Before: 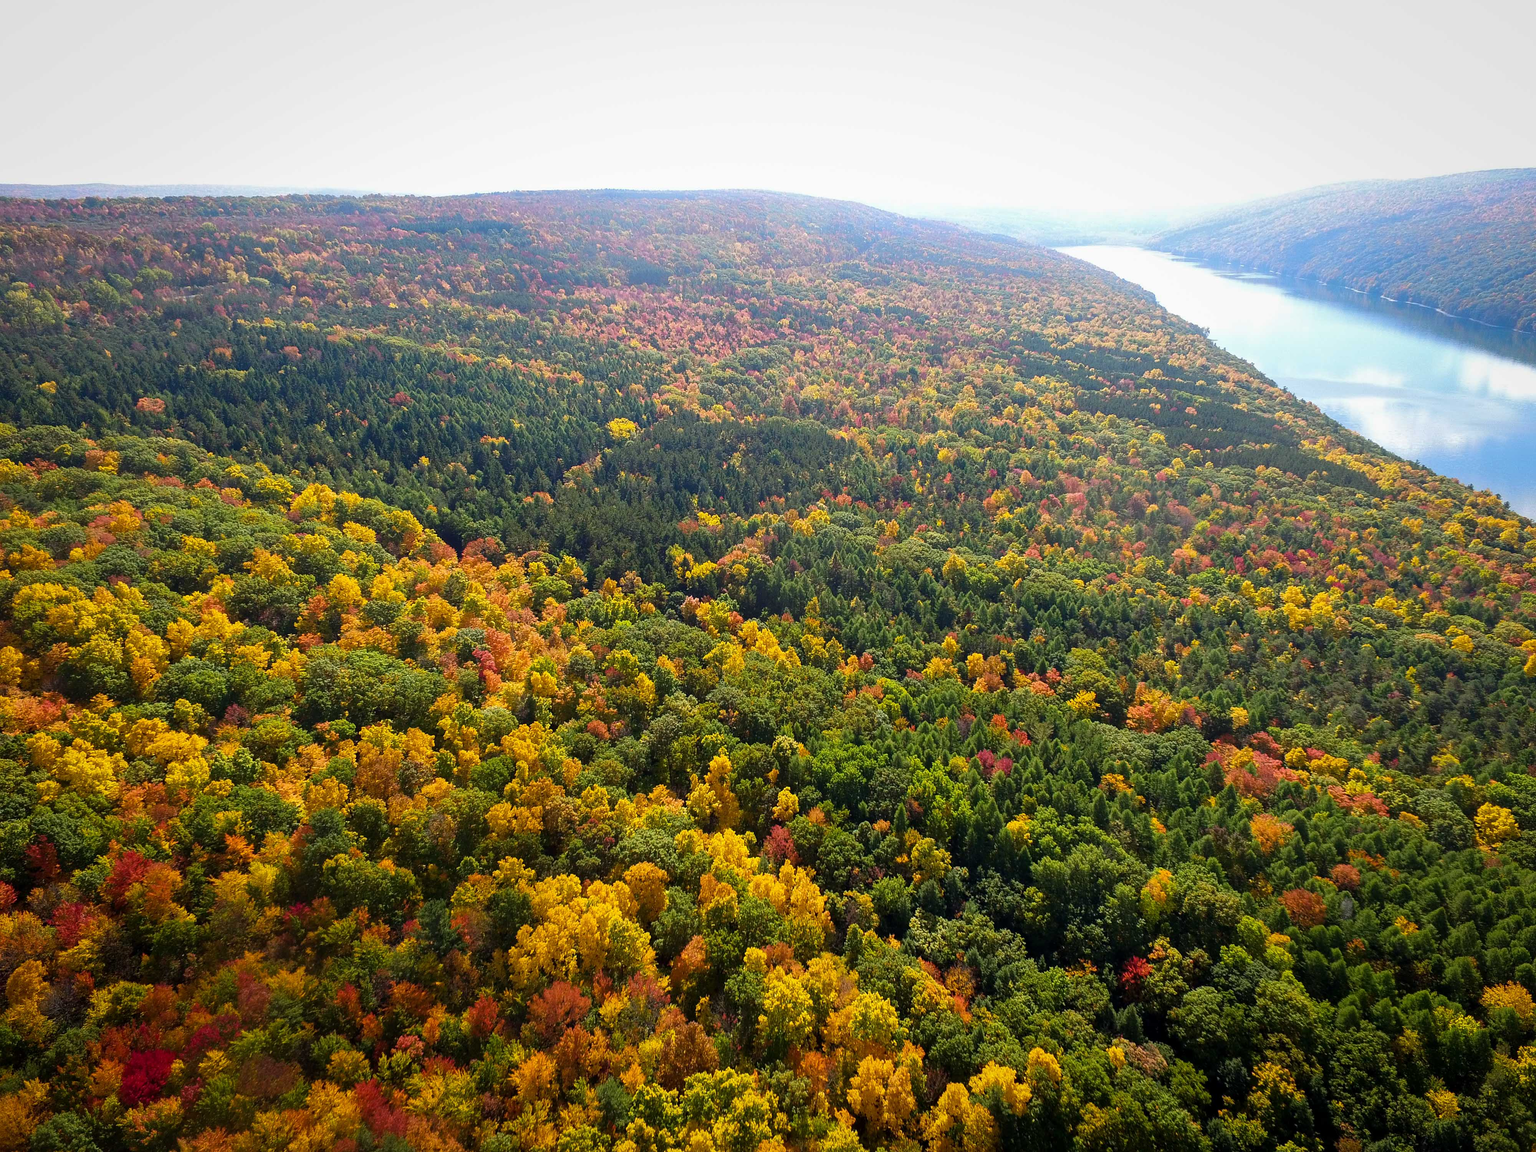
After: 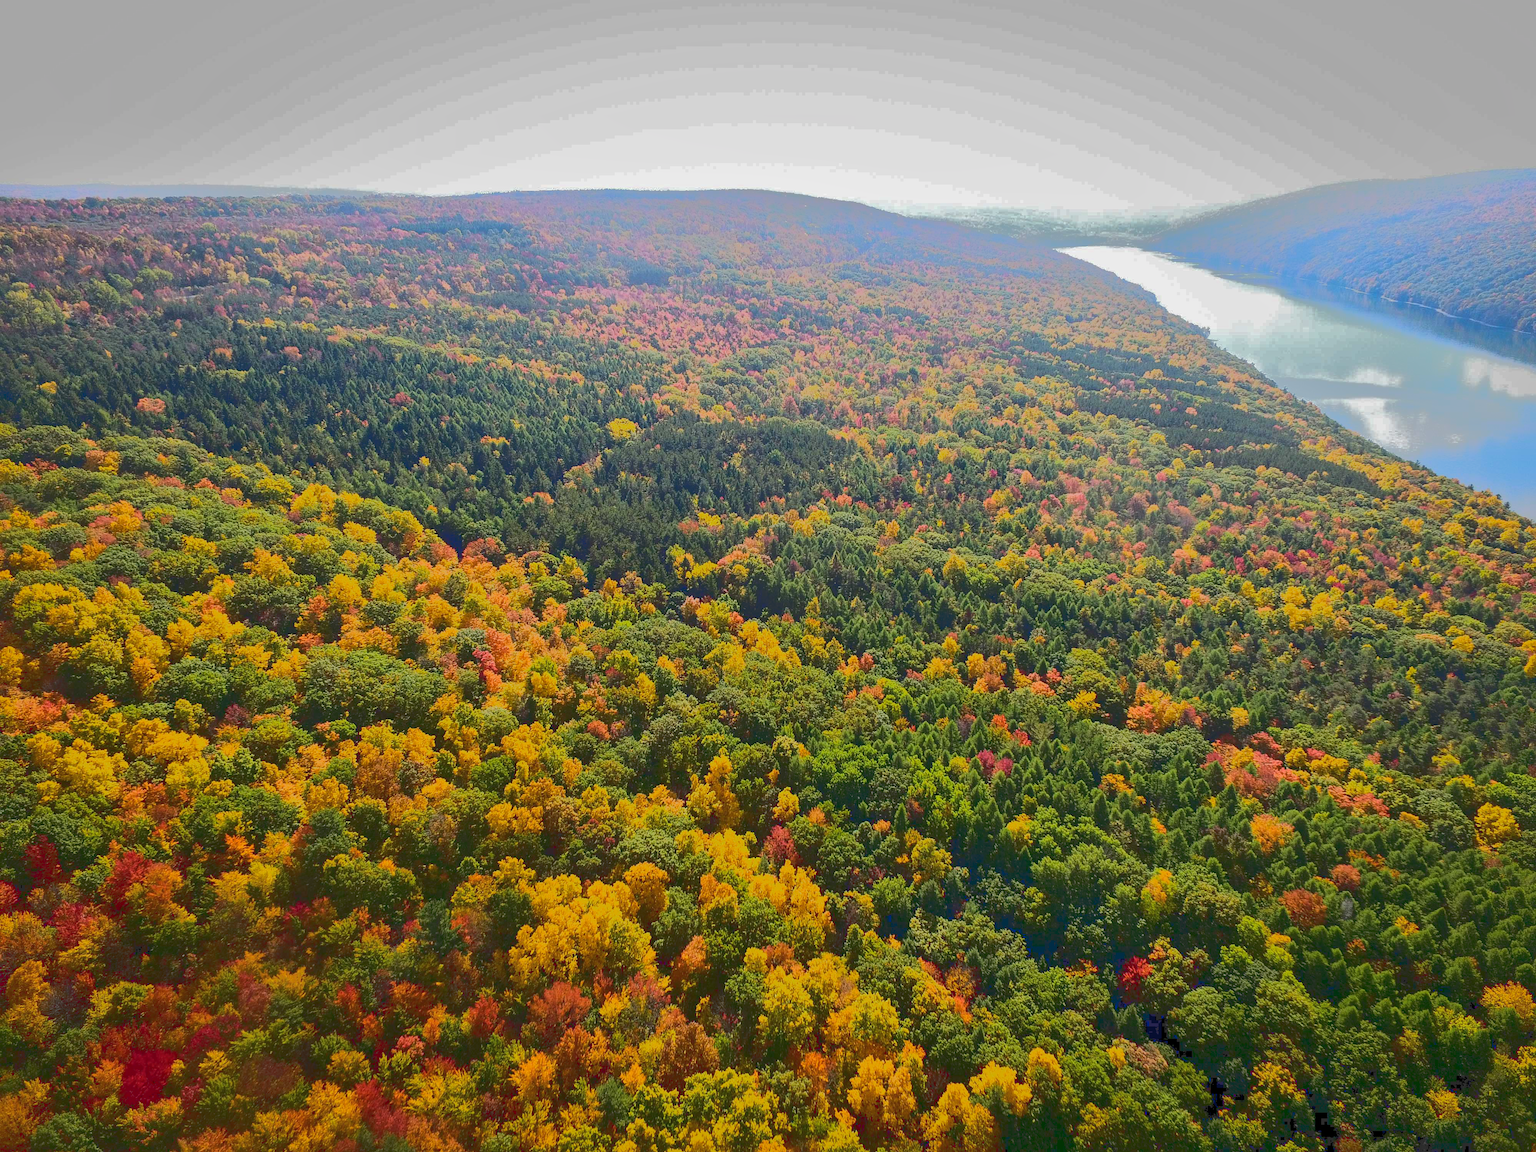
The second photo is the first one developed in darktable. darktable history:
tone curve: curves: ch0 [(0, 0) (0.003, 0.118) (0.011, 0.118) (0.025, 0.122) (0.044, 0.131) (0.069, 0.142) (0.1, 0.155) (0.136, 0.168) (0.177, 0.183) (0.224, 0.216) (0.277, 0.265) (0.335, 0.337) (0.399, 0.415) (0.468, 0.506) (0.543, 0.586) (0.623, 0.665) (0.709, 0.716) (0.801, 0.737) (0.898, 0.744) (1, 1)], color space Lab, linked channels
shadows and highlights: on, module defaults
